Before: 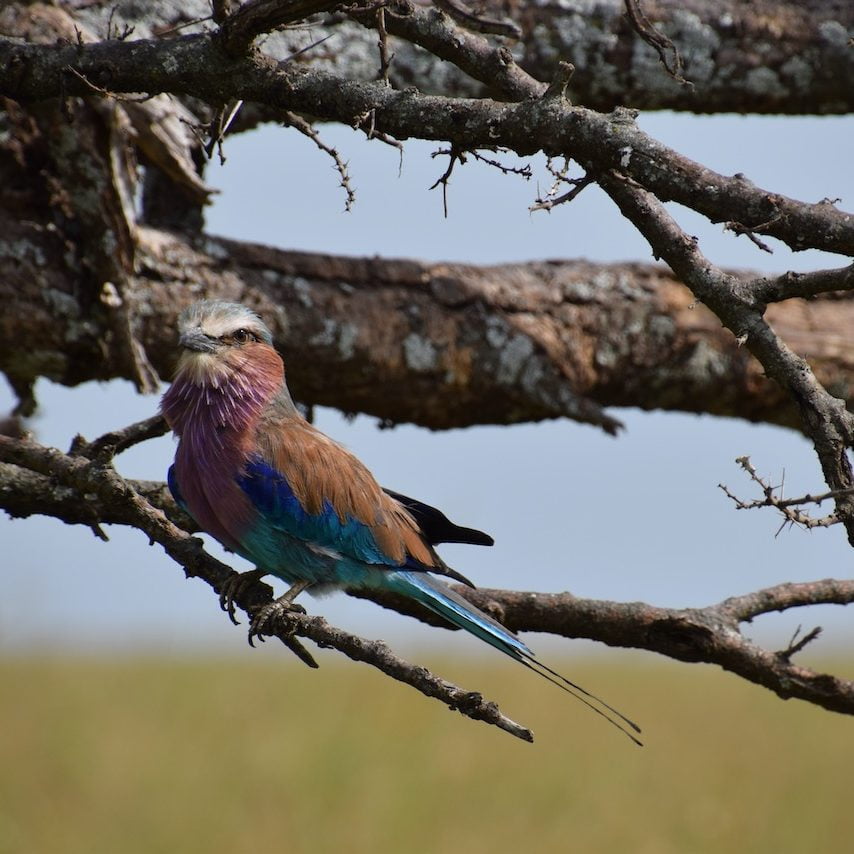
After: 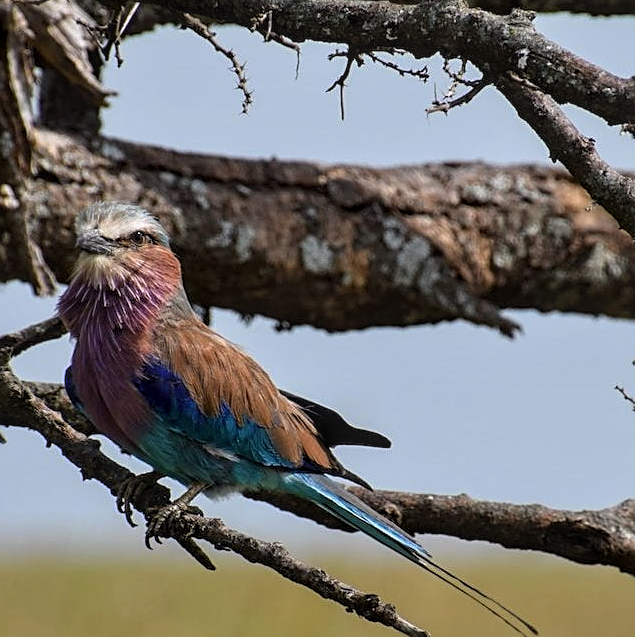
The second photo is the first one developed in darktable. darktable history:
local contrast: on, module defaults
levels: levels [0.016, 0.492, 0.969]
crop and rotate: left 12.149%, top 11.486%, right 13.434%, bottom 13.829%
sharpen: on, module defaults
